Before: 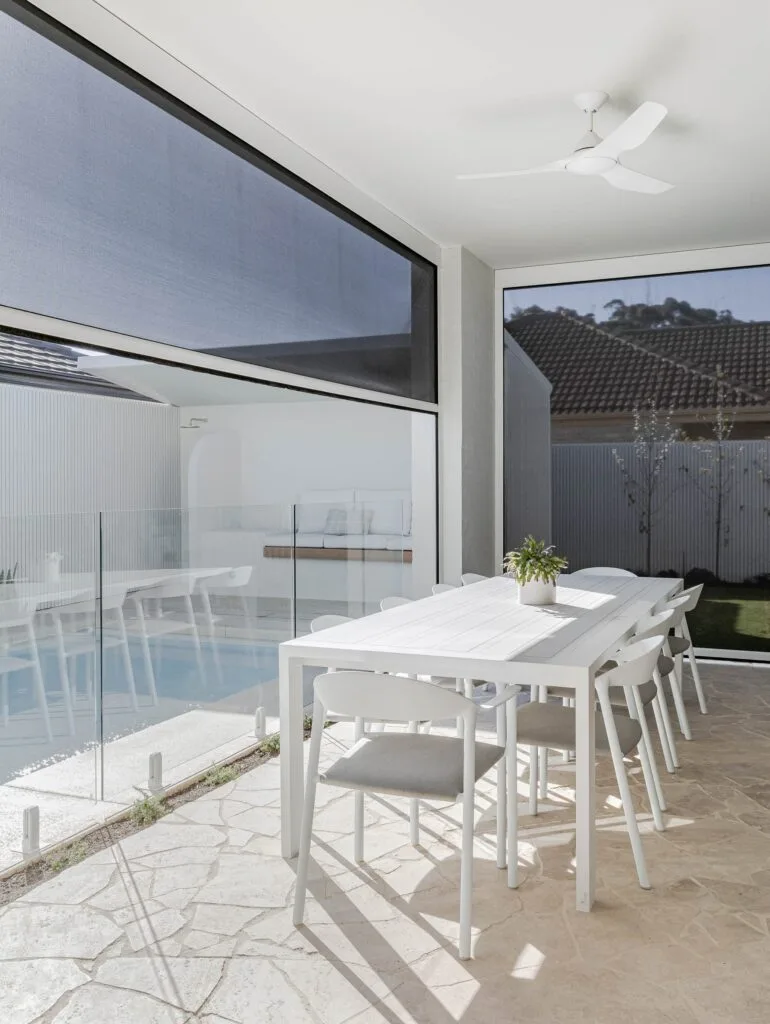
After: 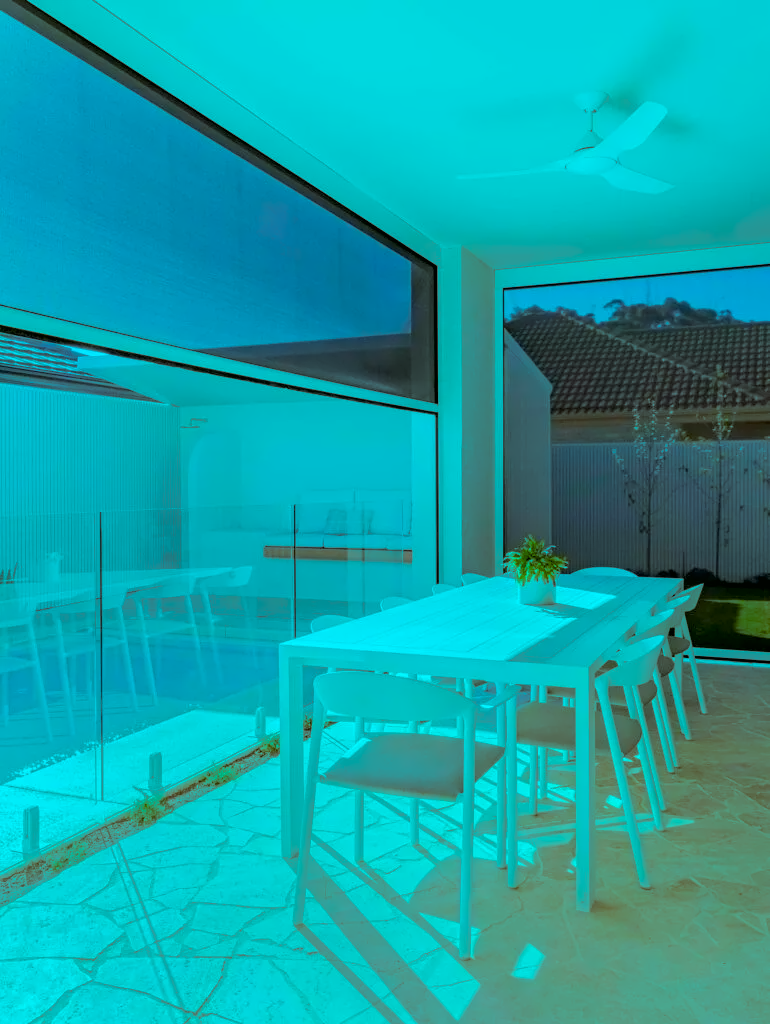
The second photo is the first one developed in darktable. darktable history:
contrast equalizer: octaves 7, y [[0.5 ×4, 0.524, 0.59], [0.5 ×6], [0.5 ×6], [0, 0, 0, 0.01, 0.045, 0.012], [0, 0, 0, 0.044, 0.195, 0.131]], mix 0.599
color balance rgb: highlights gain › luminance -33.162%, highlights gain › chroma 5.586%, highlights gain › hue 217.44°, global offset › luminance -0.5%, linear chroma grading › global chroma 9.109%, perceptual saturation grading › global saturation 30.152%
color correction: highlights a* -7.32, highlights b* 1.4, shadows a* -2.8, saturation 1.43
